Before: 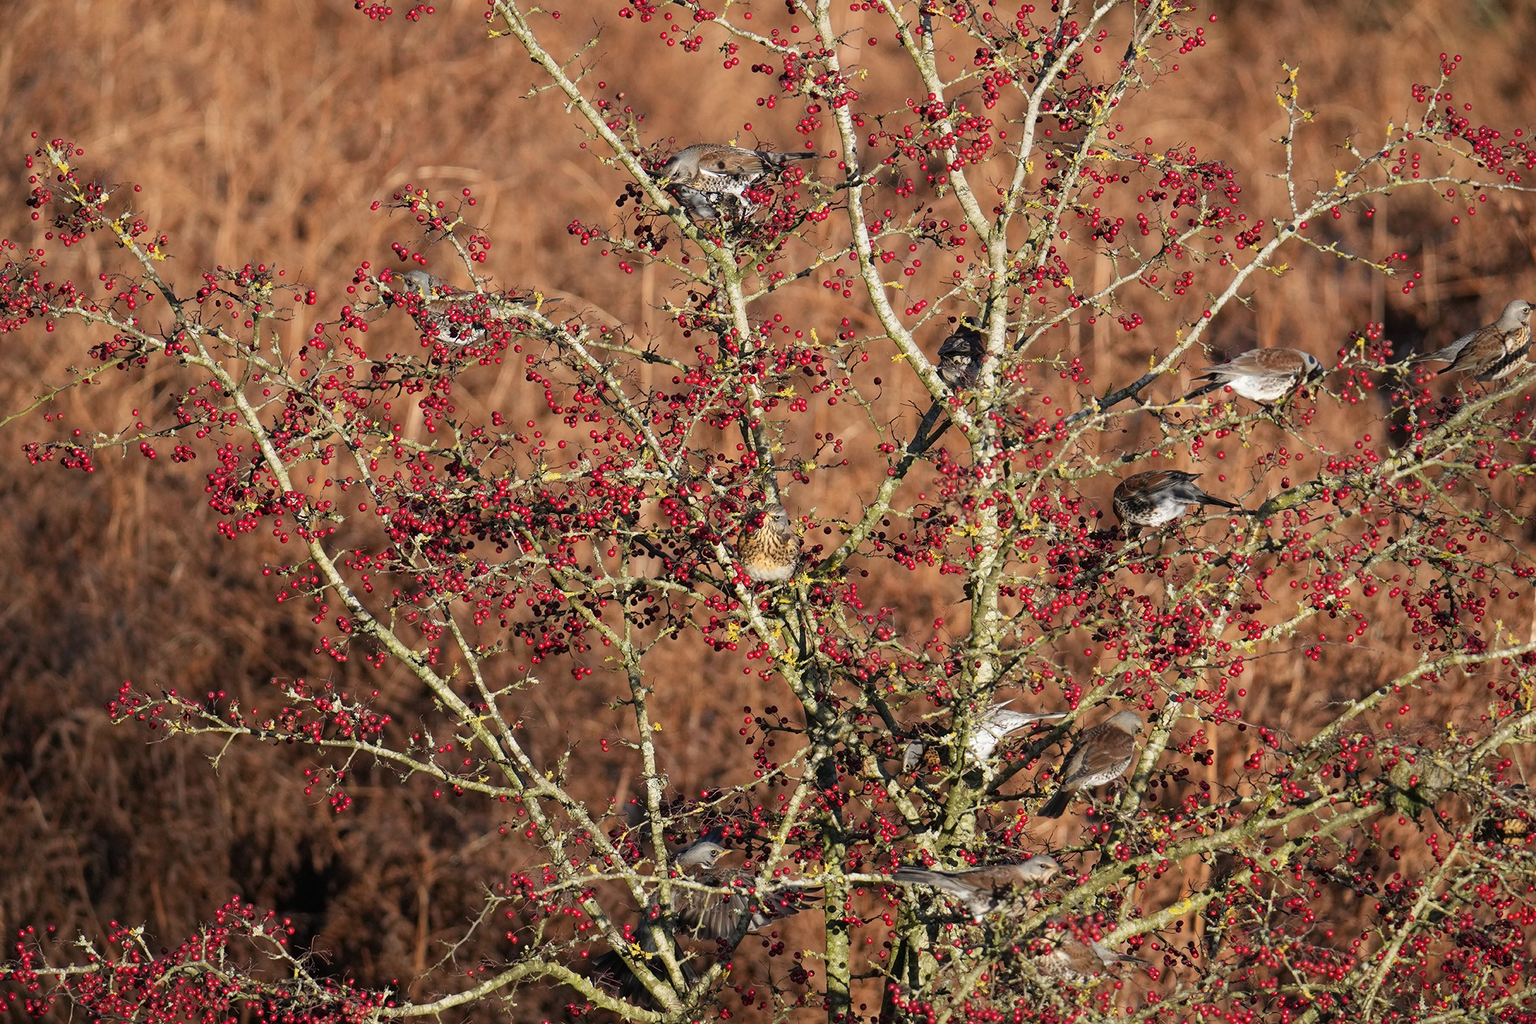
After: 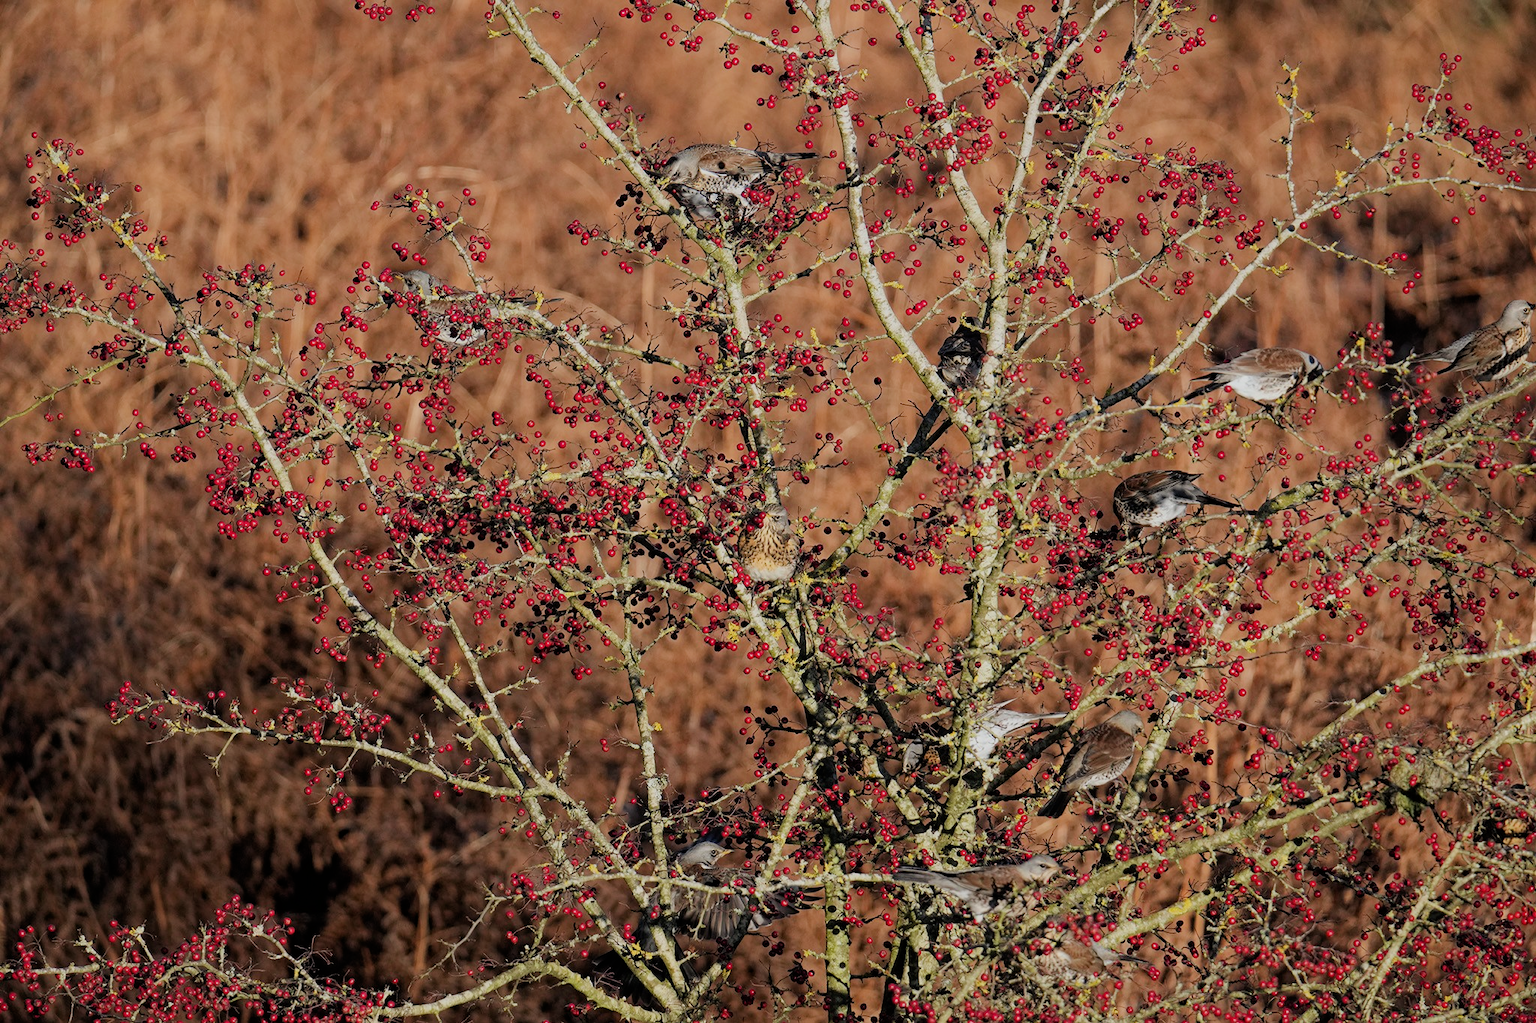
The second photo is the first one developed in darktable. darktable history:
filmic rgb: black relative exposure -7.65 EV, white relative exposure 4.56 EV, hardness 3.61
haze removal: compatibility mode true, adaptive false
